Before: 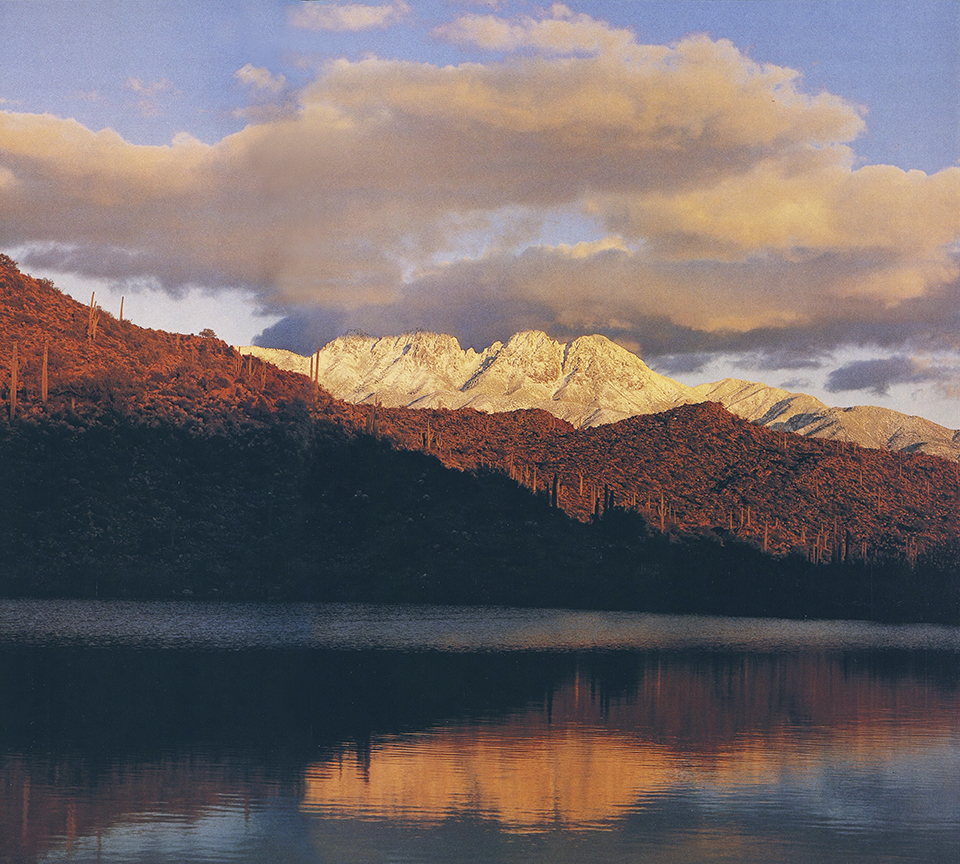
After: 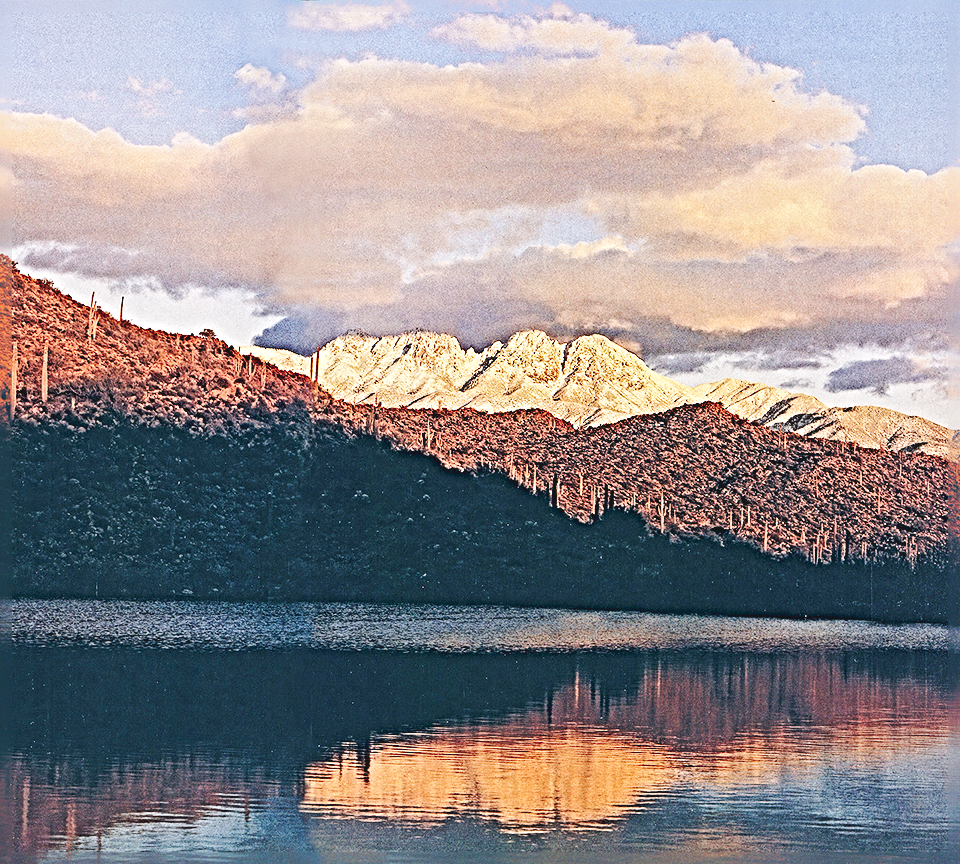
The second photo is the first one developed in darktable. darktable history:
base curve: curves: ch0 [(0, 0.007) (0.028, 0.063) (0.121, 0.311) (0.46, 0.743) (0.859, 0.957) (1, 1)], preserve colors none
sharpen: radius 6.3, amount 1.8, threshold 0
